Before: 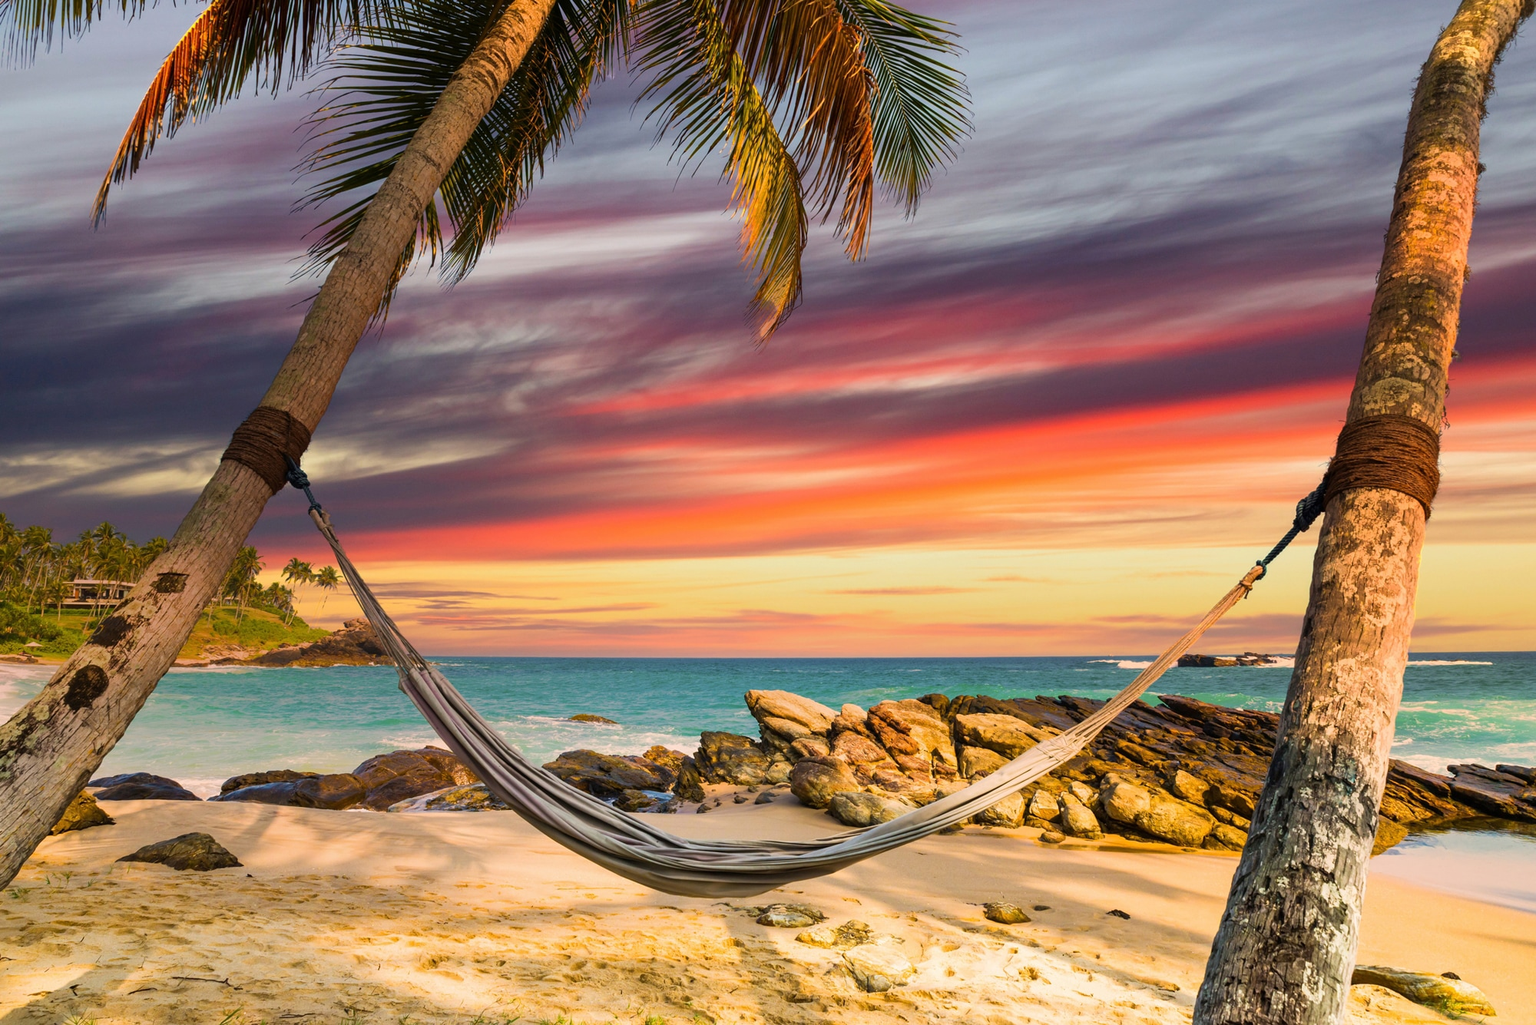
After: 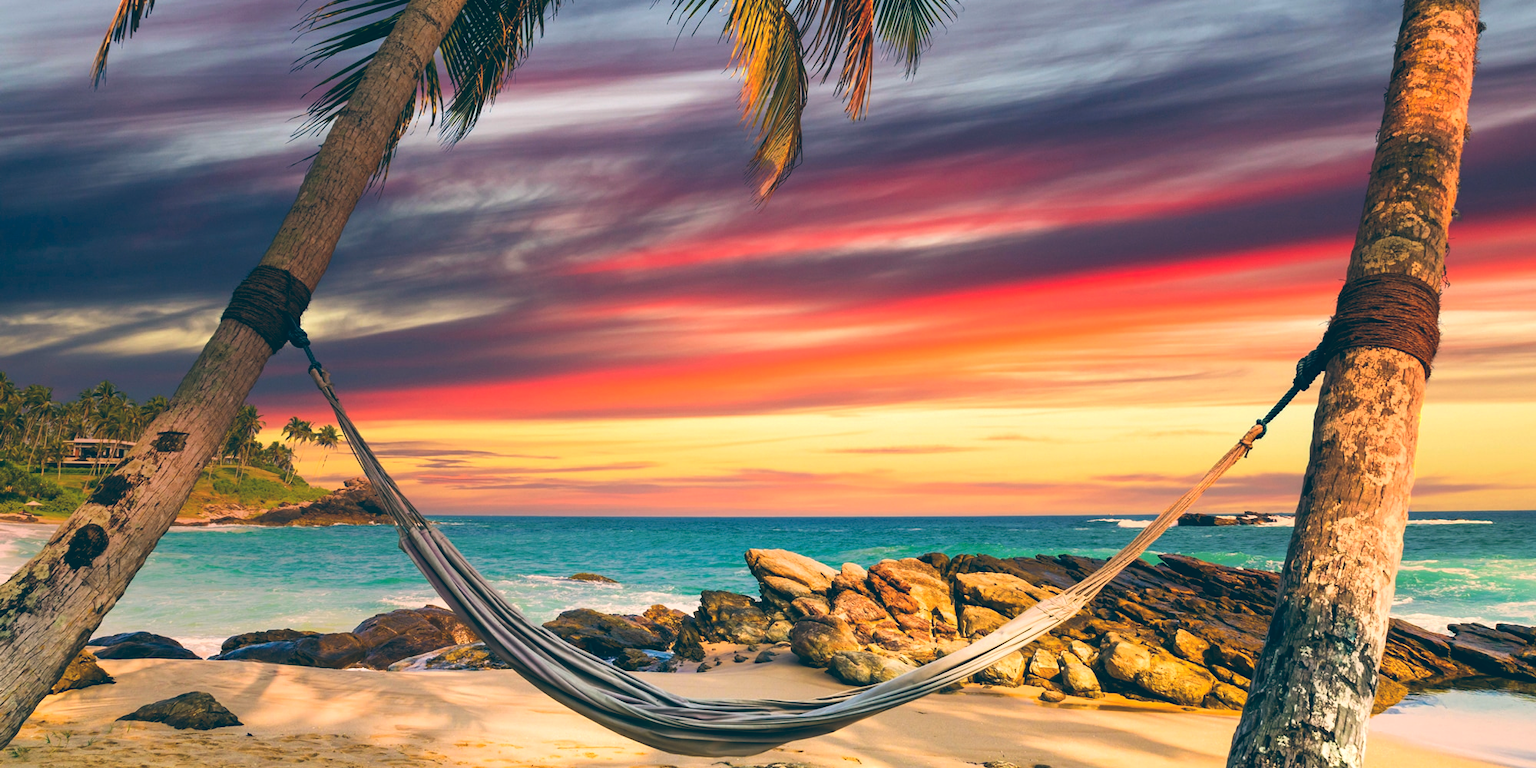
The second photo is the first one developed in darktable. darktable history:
crop: top 13.819%, bottom 11.169%
color correction: saturation 1.1
color balance: lift [1.016, 0.983, 1, 1.017], gamma [0.958, 1, 1, 1], gain [0.981, 1.007, 0.993, 1.002], input saturation 118.26%, contrast 13.43%, contrast fulcrum 21.62%, output saturation 82.76%
